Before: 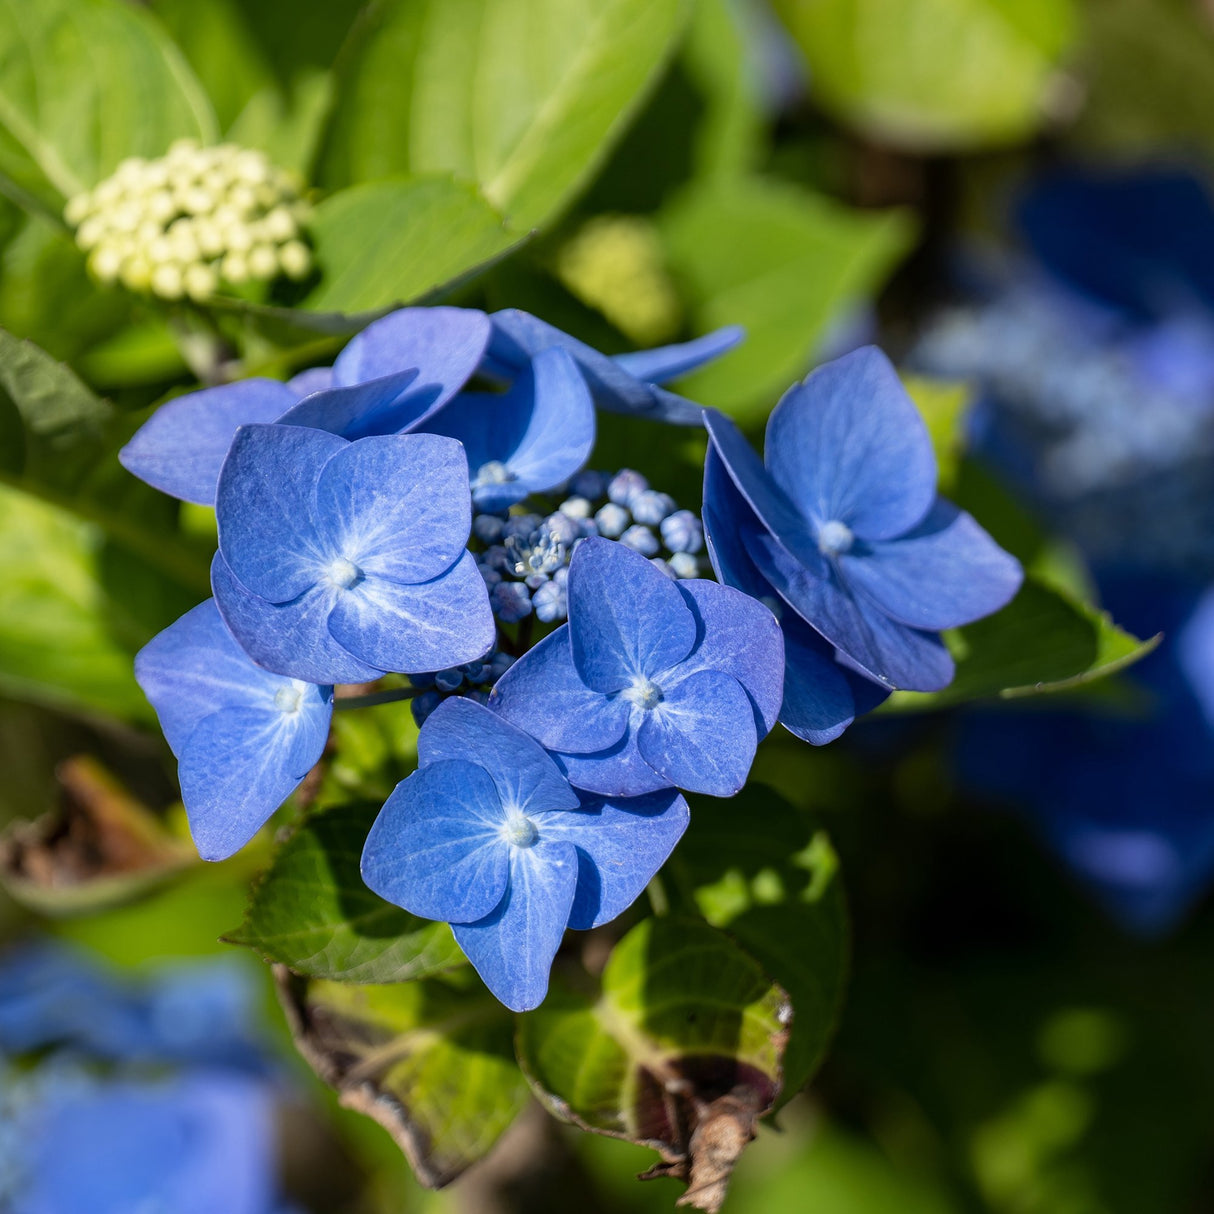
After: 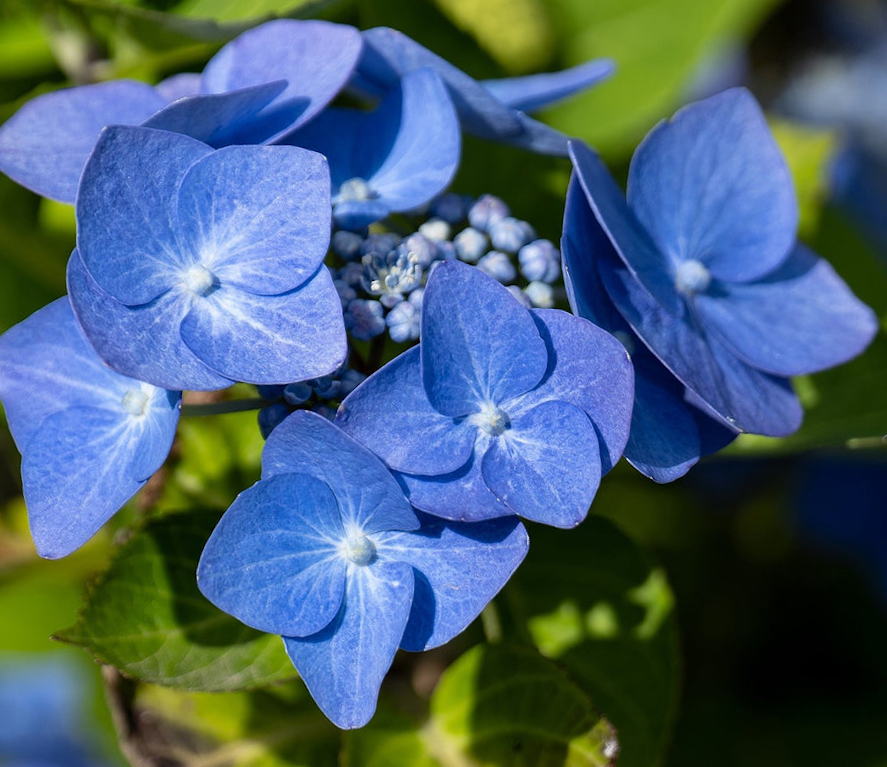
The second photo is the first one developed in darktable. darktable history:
crop and rotate: angle -3.77°, left 9.758%, top 21.014%, right 12.501%, bottom 11.786%
